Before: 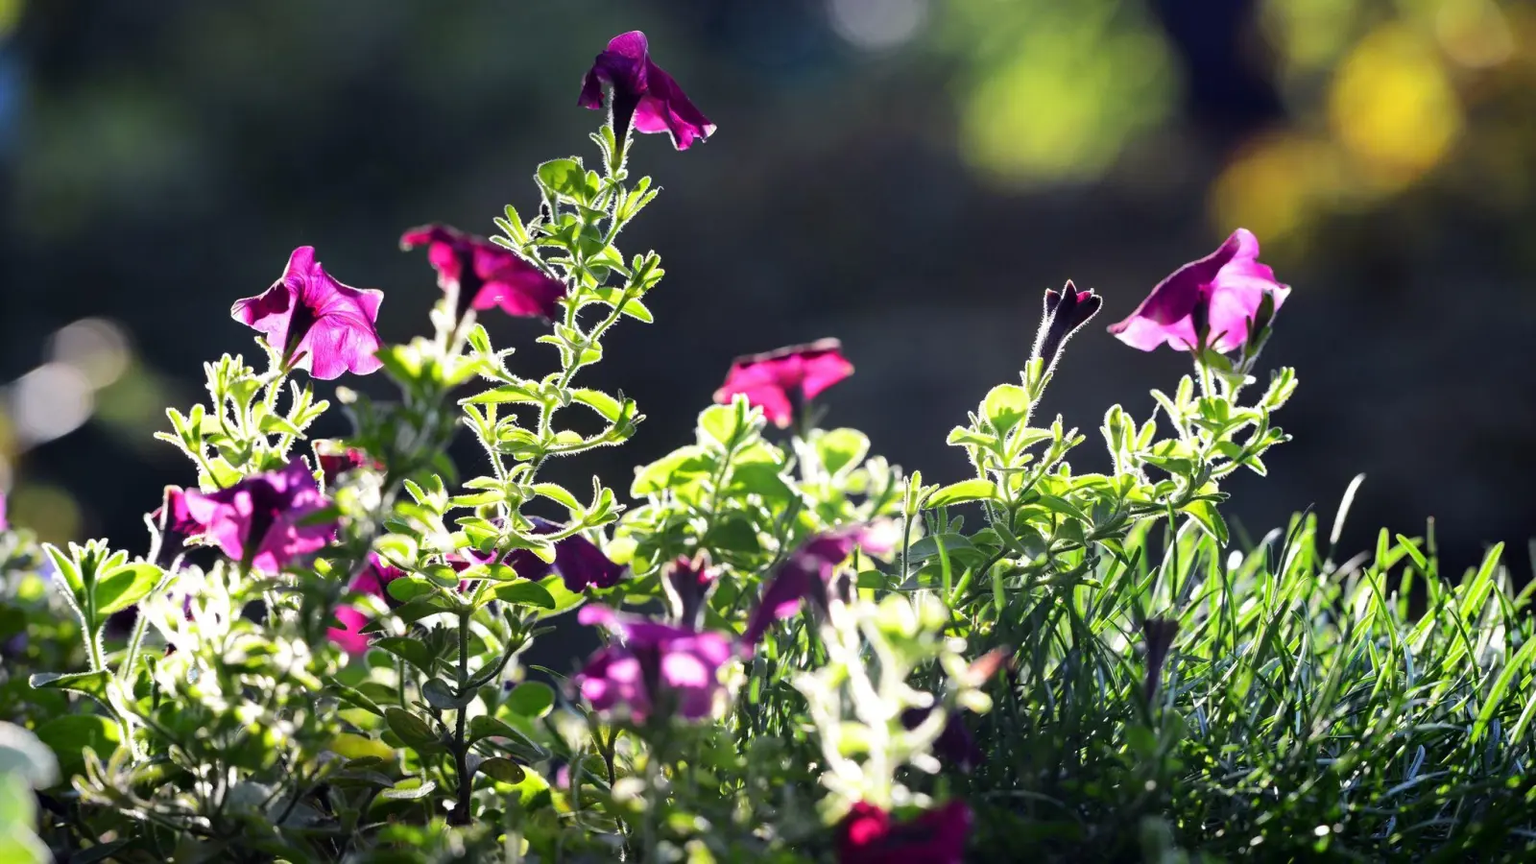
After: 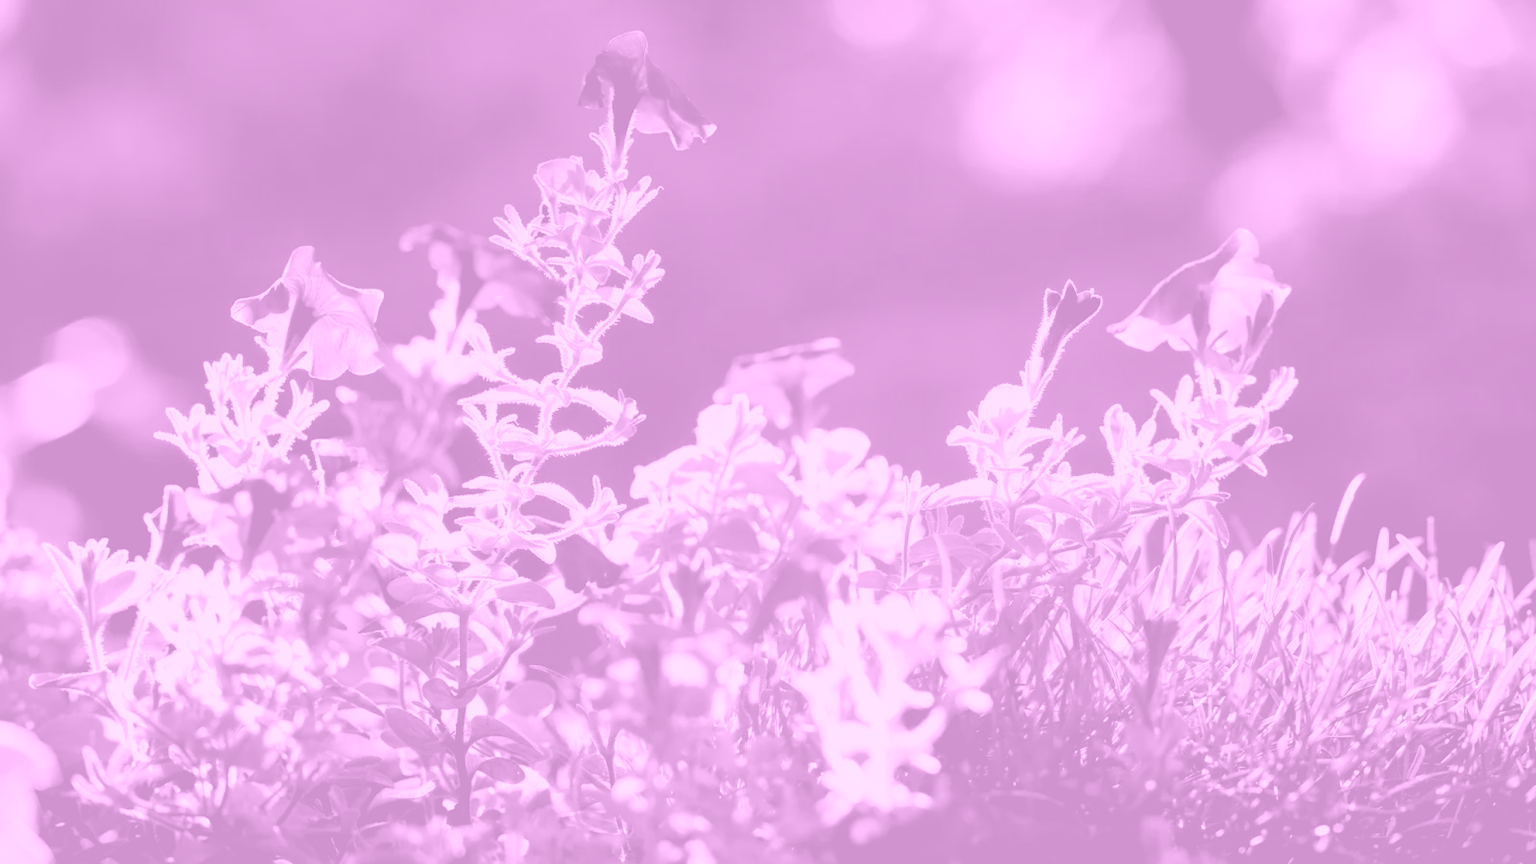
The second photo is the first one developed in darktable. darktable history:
colorize: hue 331.2°, saturation 75%, source mix 30.28%, lightness 70.52%, version 1
exposure: black level correction 0.009, exposure -0.159 EV, compensate highlight preservation false
